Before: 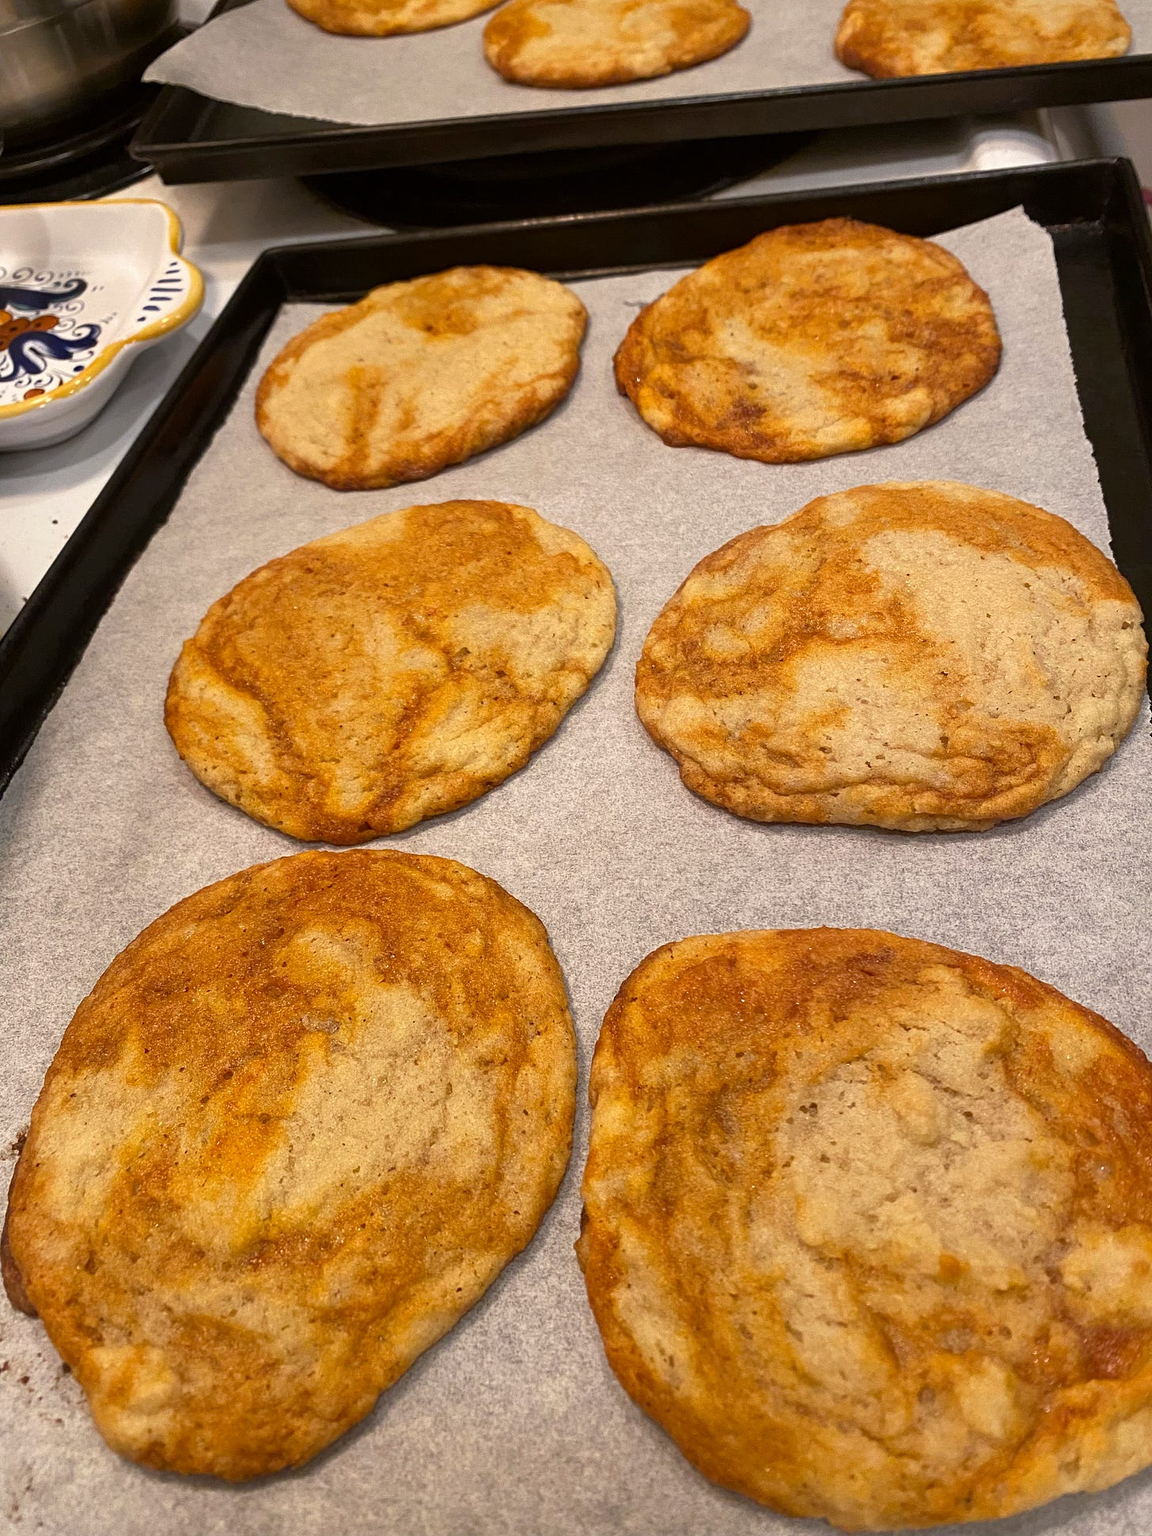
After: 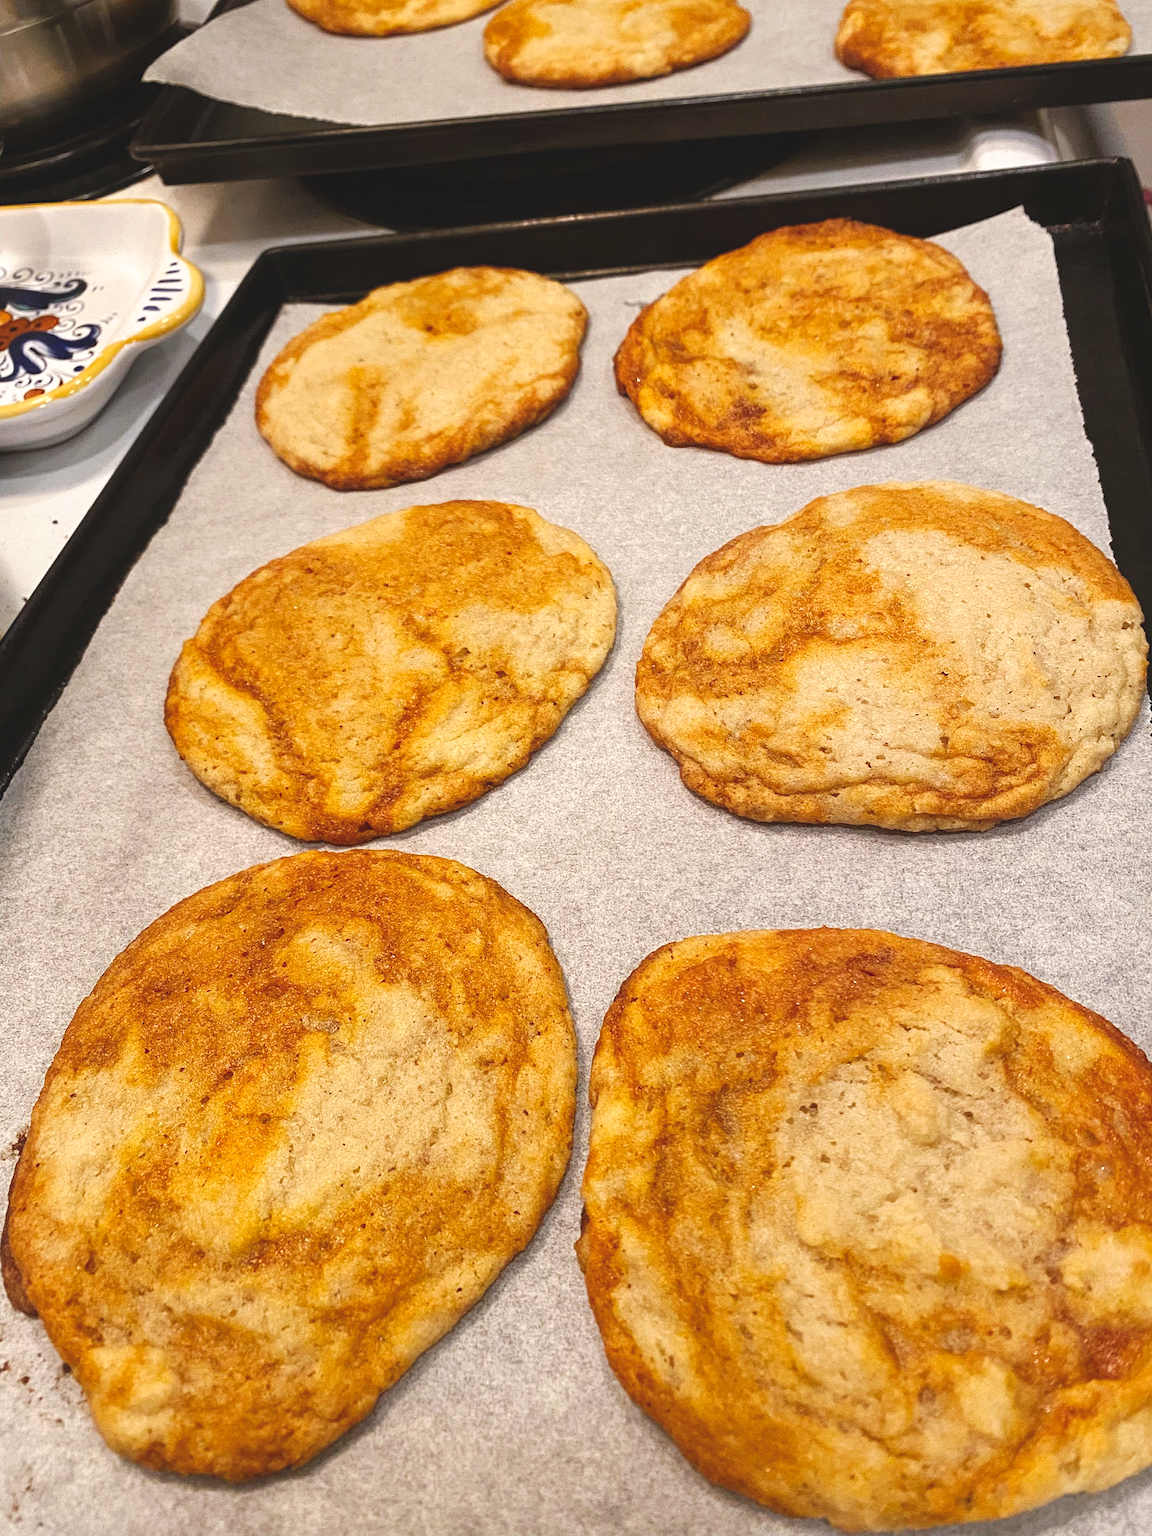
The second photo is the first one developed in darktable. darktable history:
tone curve: curves: ch0 [(0, 0) (0.003, 0.004) (0.011, 0.006) (0.025, 0.011) (0.044, 0.017) (0.069, 0.029) (0.1, 0.047) (0.136, 0.07) (0.177, 0.121) (0.224, 0.182) (0.277, 0.257) (0.335, 0.342) (0.399, 0.432) (0.468, 0.526) (0.543, 0.621) (0.623, 0.711) (0.709, 0.792) (0.801, 0.87) (0.898, 0.951) (1, 1)], preserve colors none
exposure: black level correction -0.023, exposure -0.039 EV, compensate highlight preservation false
local contrast: highlights 100%, shadows 100%, detail 120%, midtone range 0.2
